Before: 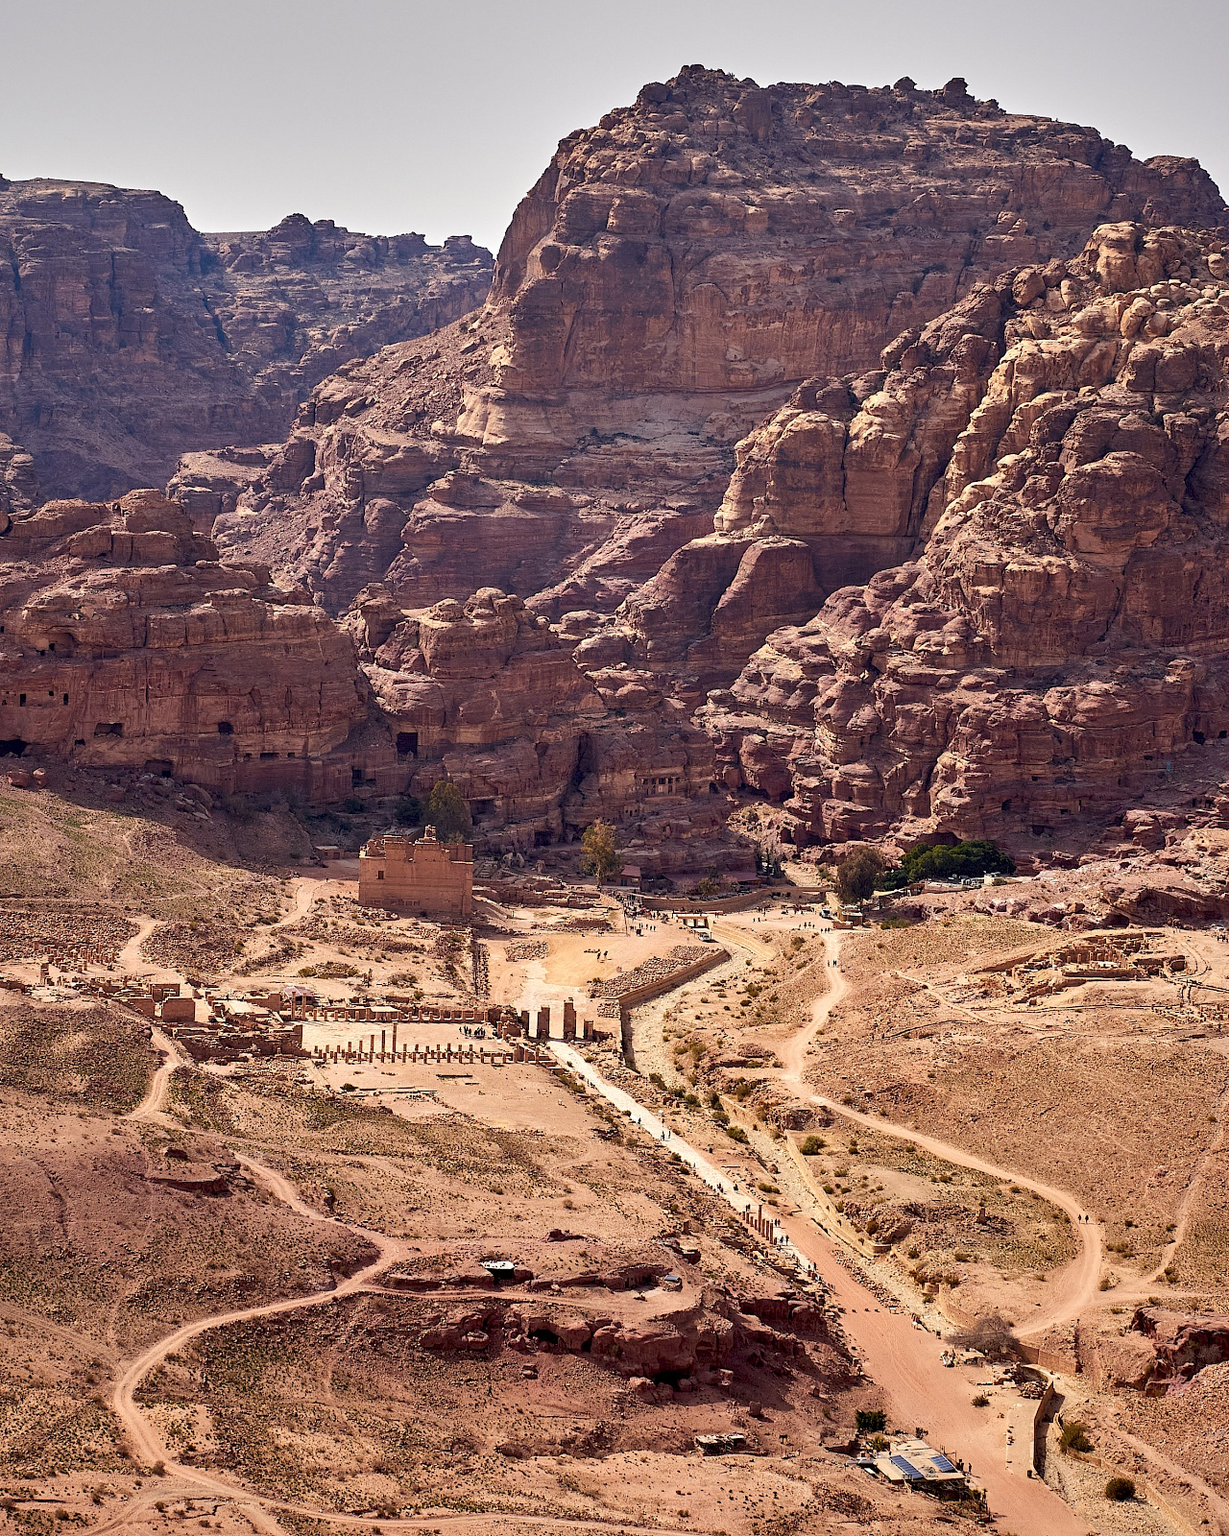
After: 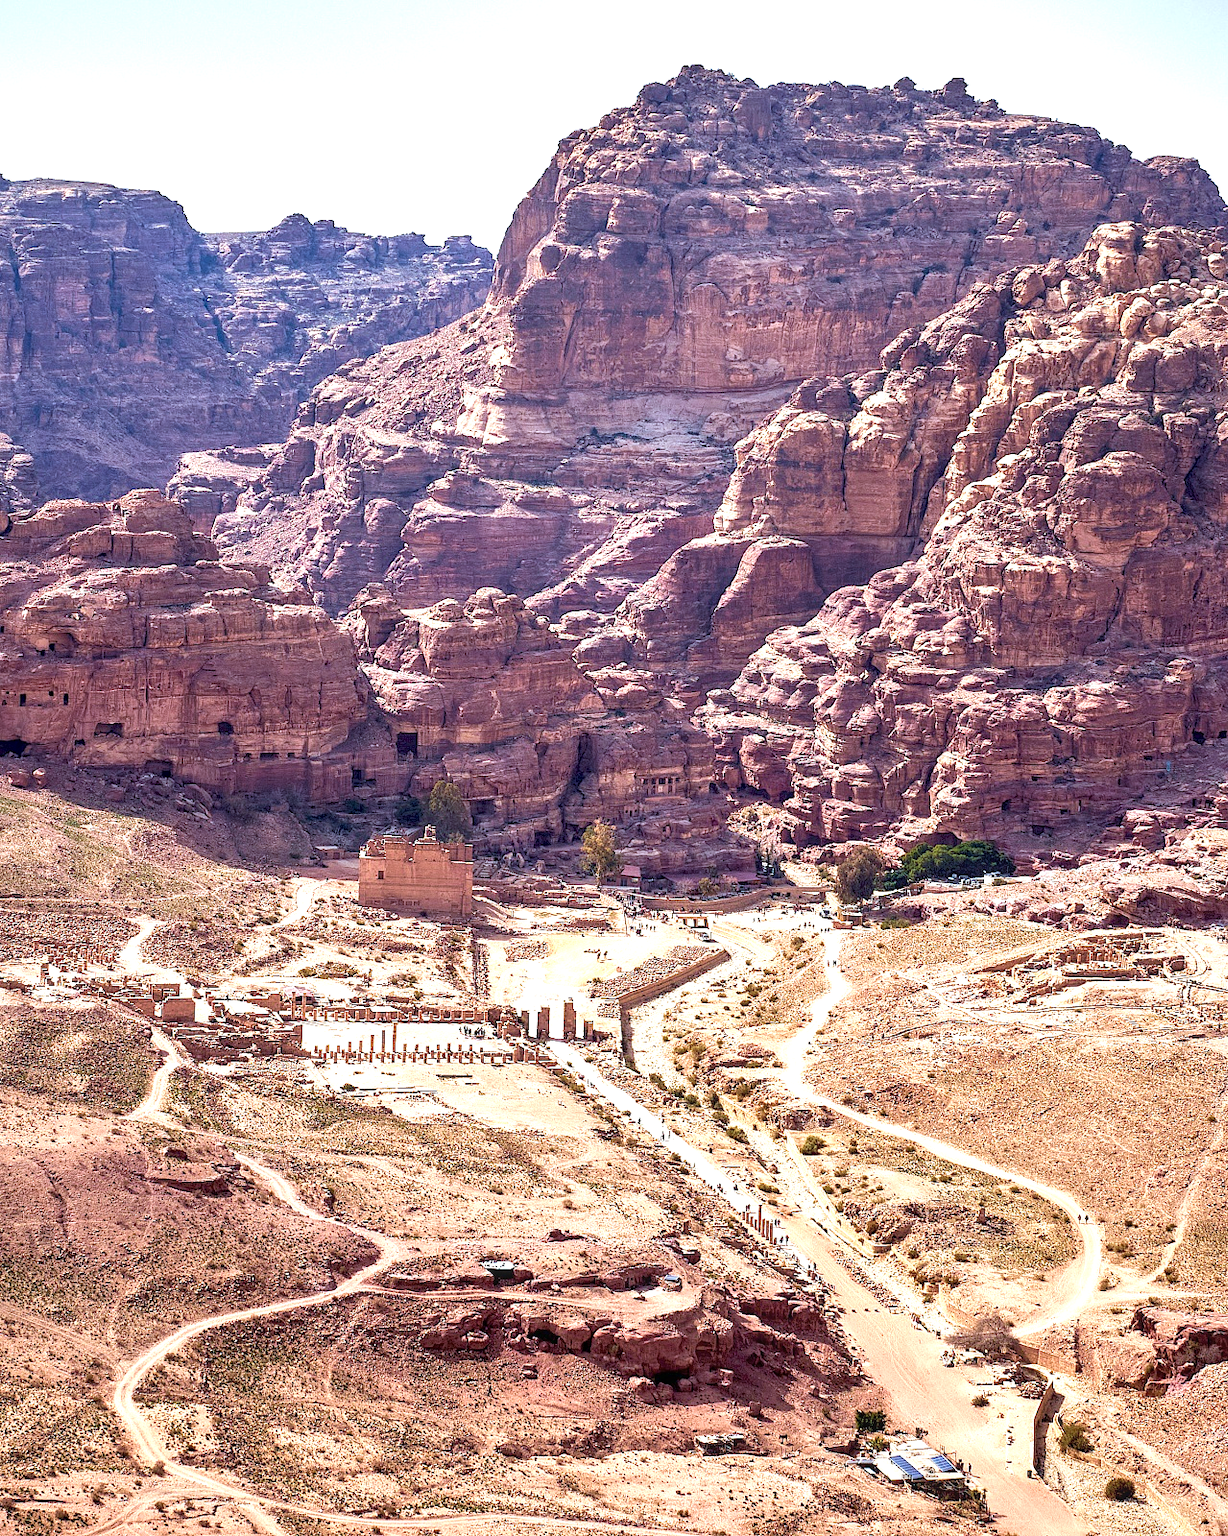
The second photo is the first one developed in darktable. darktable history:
color calibration: illuminant Planckian (black body), x 0.376, y 0.374, temperature 4118.39 K, gamut compression 1.73
local contrast: on, module defaults
exposure: black level correction 0, exposure 1.001 EV, compensate highlight preservation false
velvia: on, module defaults
